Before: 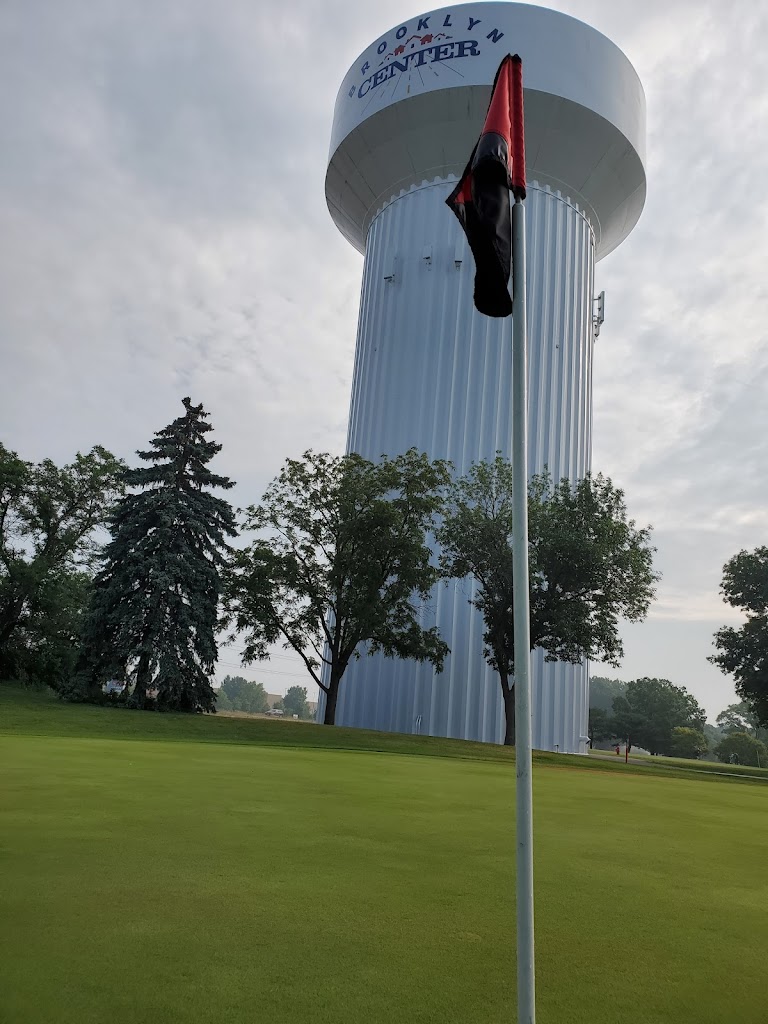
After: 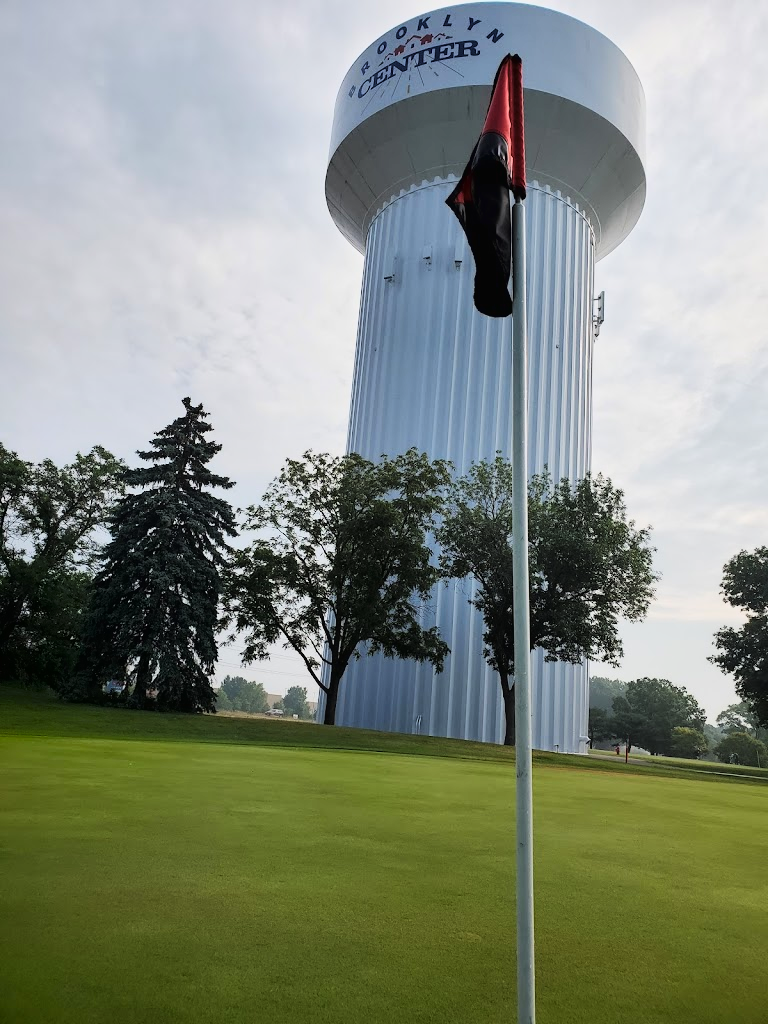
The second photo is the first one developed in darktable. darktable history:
tone curve: curves: ch0 [(0, 0.012) (0.031, 0.02) (0.12, 0.083) (0.193, 0.171) (0.277, 0.279) (0.45, 0.52) (0.568, 0.676) (0.678, 0.777) (0.875, 0.92) (1, 0.965)]; ch1 [(0, 0) (0.243, 0.245) (0.402, 0.41) (0.493, 0.486) (0.508, 0.507) (0.531, 0.53) (0.551, 0.564) (0.646, 0.672) (0.694, 0.732) (1, 1)]; ch2 [(0, 0) (0.249, 0.216) (0.356, 0.343) (0.424, 0.442) (0.476, 0.482) (0.498, 0.502) (0.517, 0.517) (0.532, 0.545) (0.562, 0.575) (0.614, 0.644) (0.706, 0.748) (0.808, 0.809) (0.991, 0.968)], color space Lab, linked channels, preserve colors none
shadows and highlights: shadows -86.86, highlights -36.05, soften with gaussian
exposure: exposure 0.085 EV, compensate highlight preservation false
